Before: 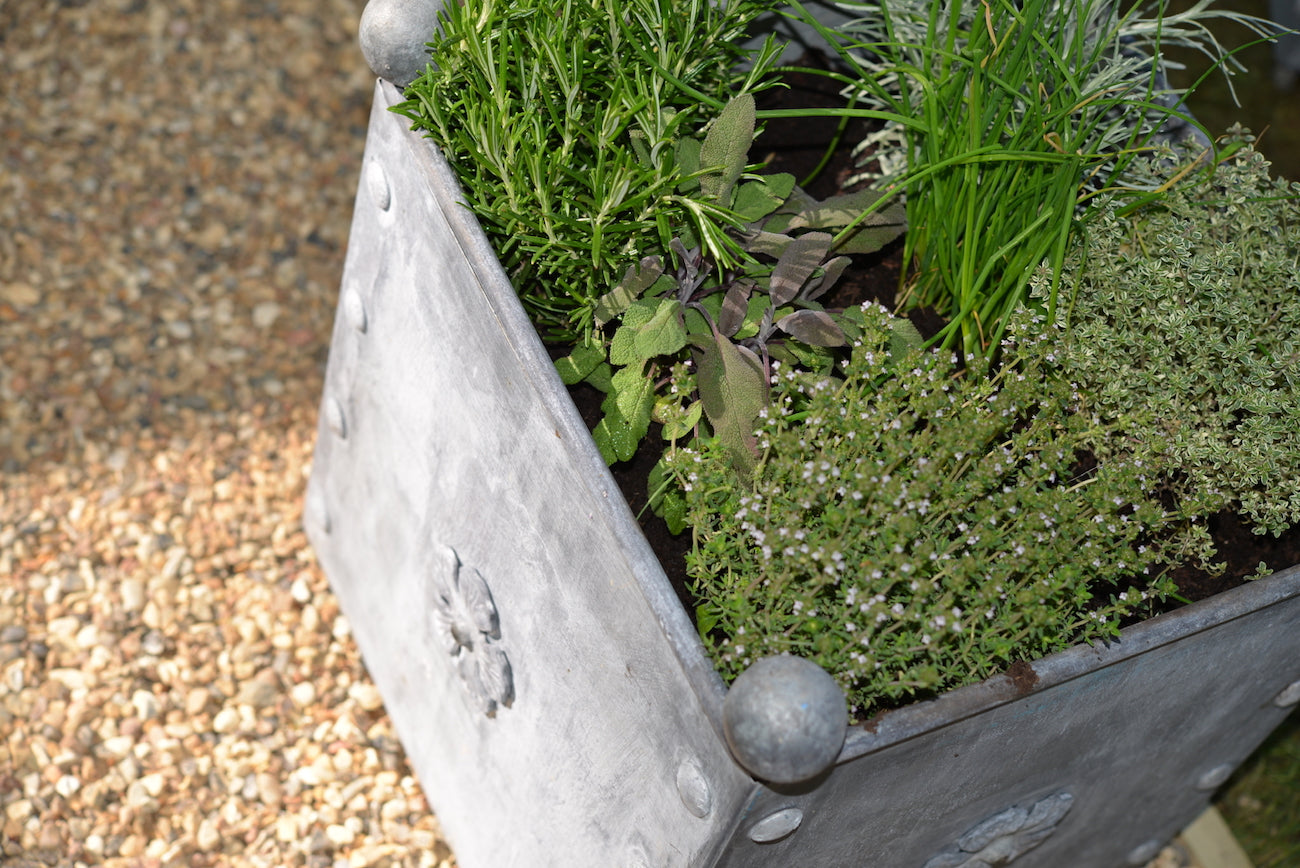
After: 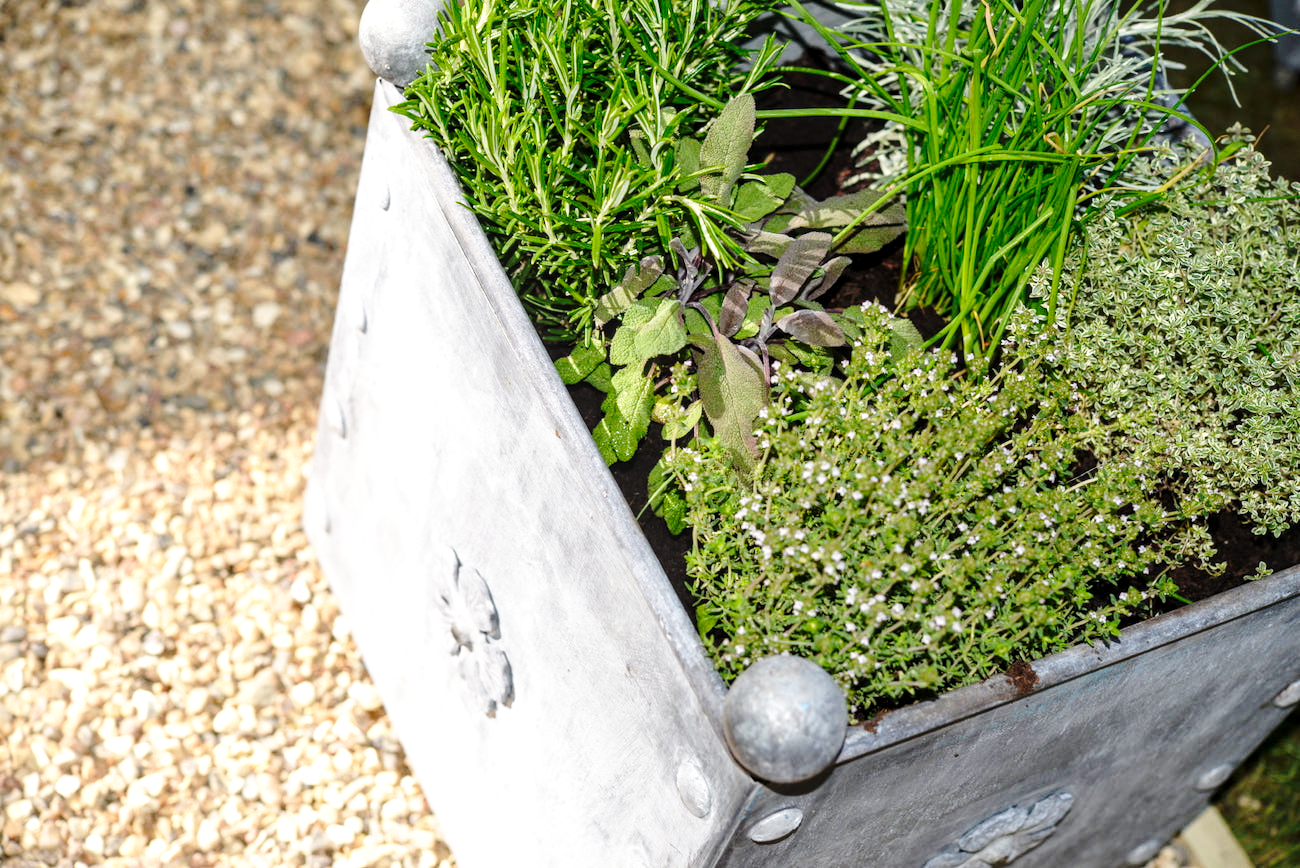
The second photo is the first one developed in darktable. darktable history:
base curve: curves: ch0 [(0, 0) (0.032, 0.037) (0.105, 0.228) (0.435, 0.76) (0.856, 0.983) (1, 1)], preserve colors none
local contrast: detail 130%
